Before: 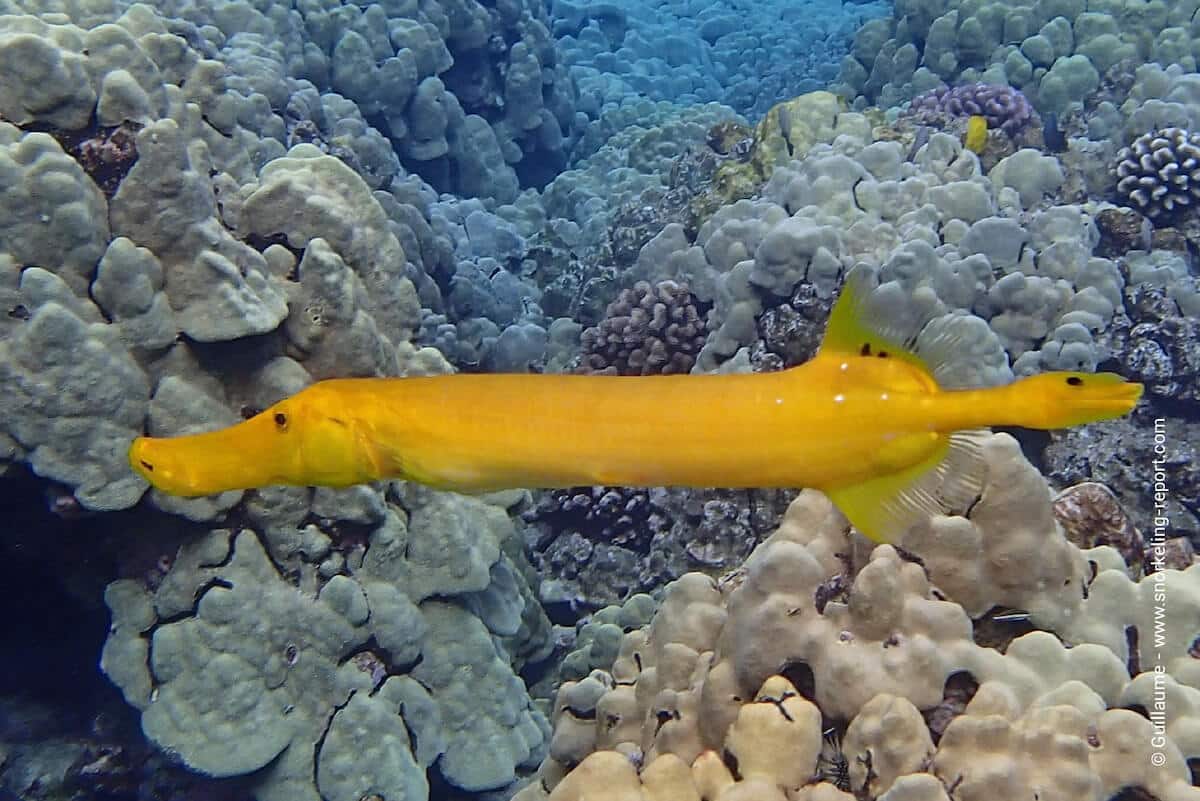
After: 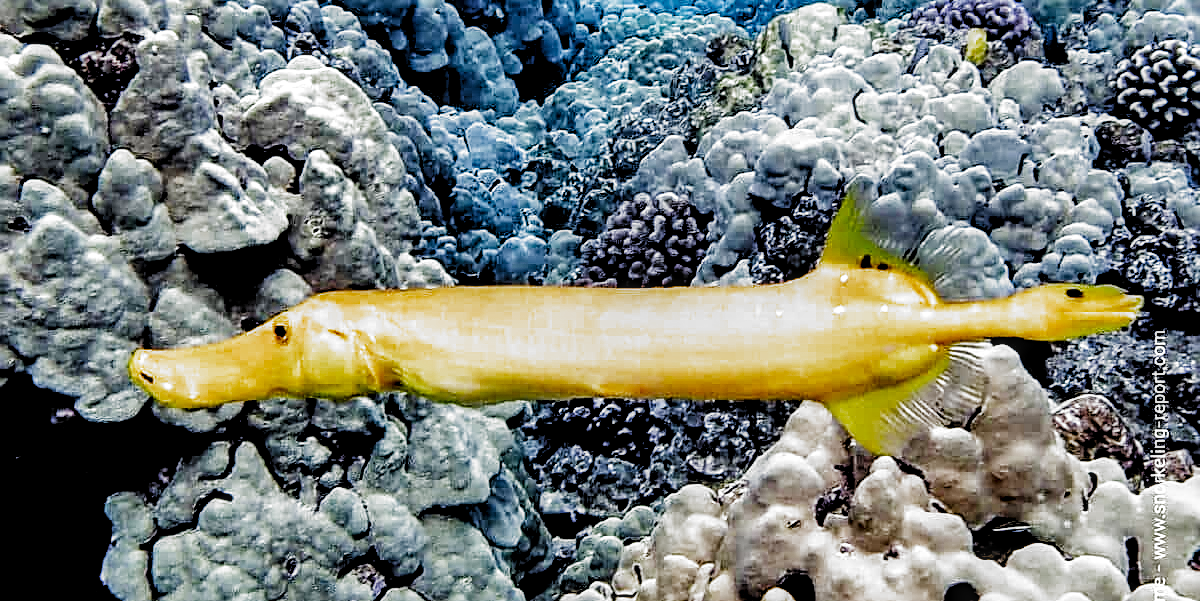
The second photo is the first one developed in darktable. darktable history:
exposure: exposure 0.175 EV, compensate highlight preservation false
tone equalizer: -8 EV -0.449 EV, -7 EV -0.369 EV, -6 EV -0.371 EV, -5 EV -0.233 EV, -3 EV 0.253 EV, -2 EV 0.332 EV, -1 EV 0.408 EV, +0 EV 0.42 EV
crop: top 11.05%, bottom 13.913%
contrast equalizer: y [[0.6 ×6], [0.55 ×6], [0 ×6], [0 ×6], [0 ×6]]
filmic rgb: black relative exposure -5 EV, white relative exposure 3.98 EV, hardness 2.89, contrast 1.299, highlights saturation mix -29.54%, add noise in highlights 0.001, preserve chrominance no, color science v3 (2019), use custom middle-gray values true, contrast in highlights soft
sharpen: on, module defaults
local contrast: detail 150%
shadows and highlights: shadows 32.74, highlights -46, compress 49.74%, highlights color adjustment 41.57%, soften with gaussian
